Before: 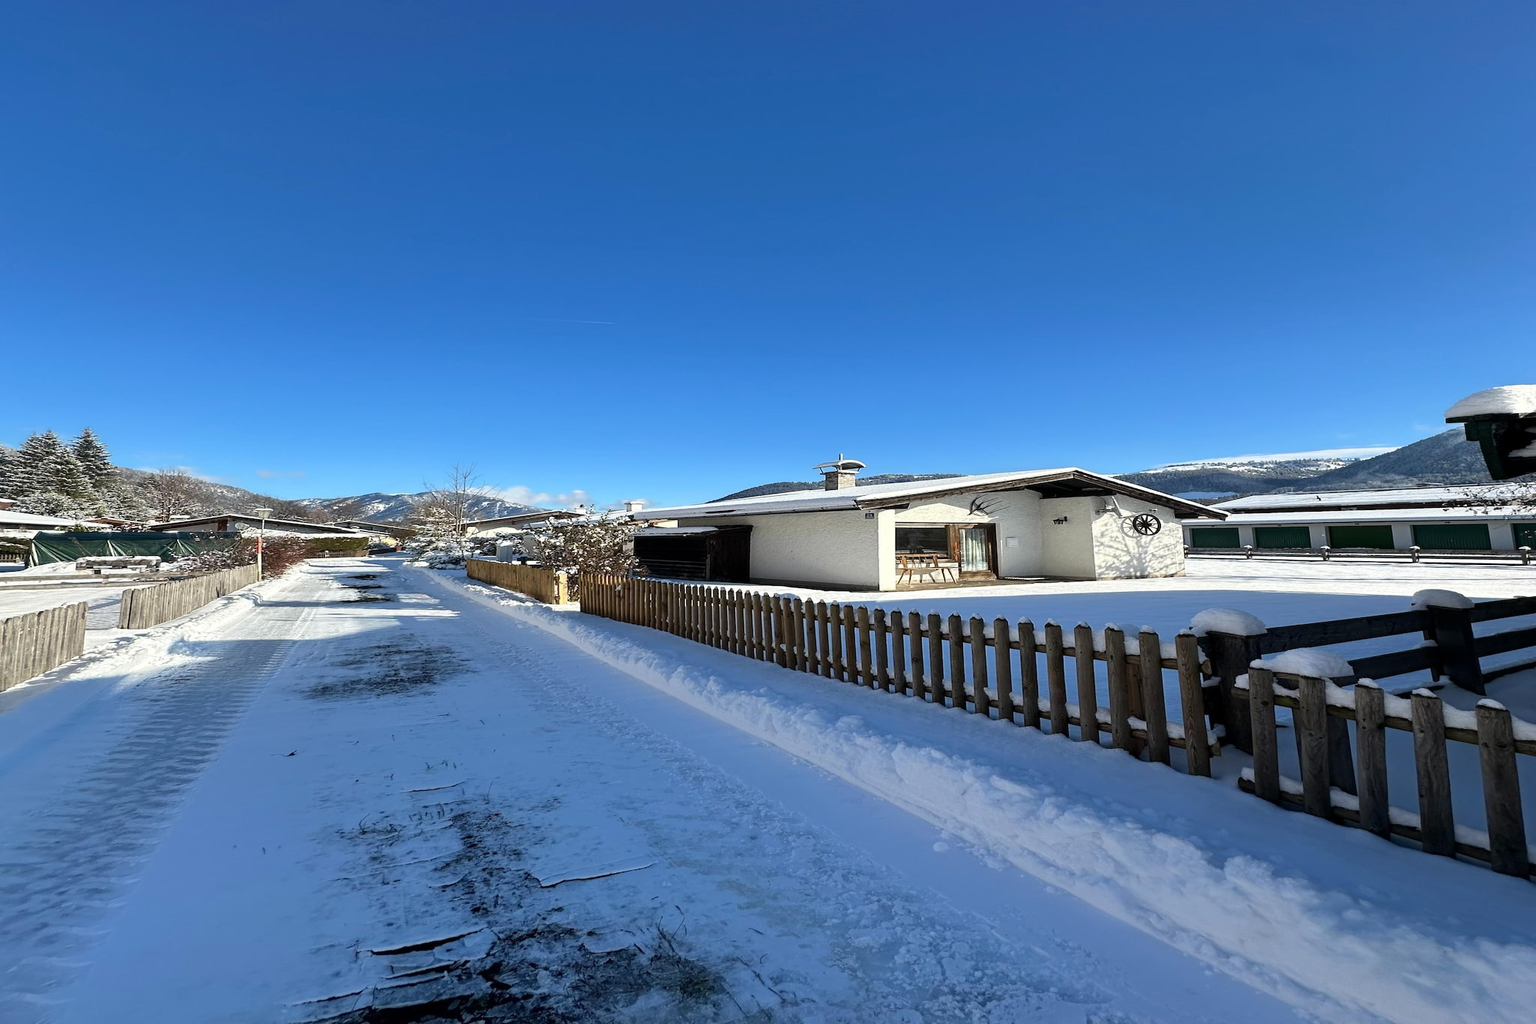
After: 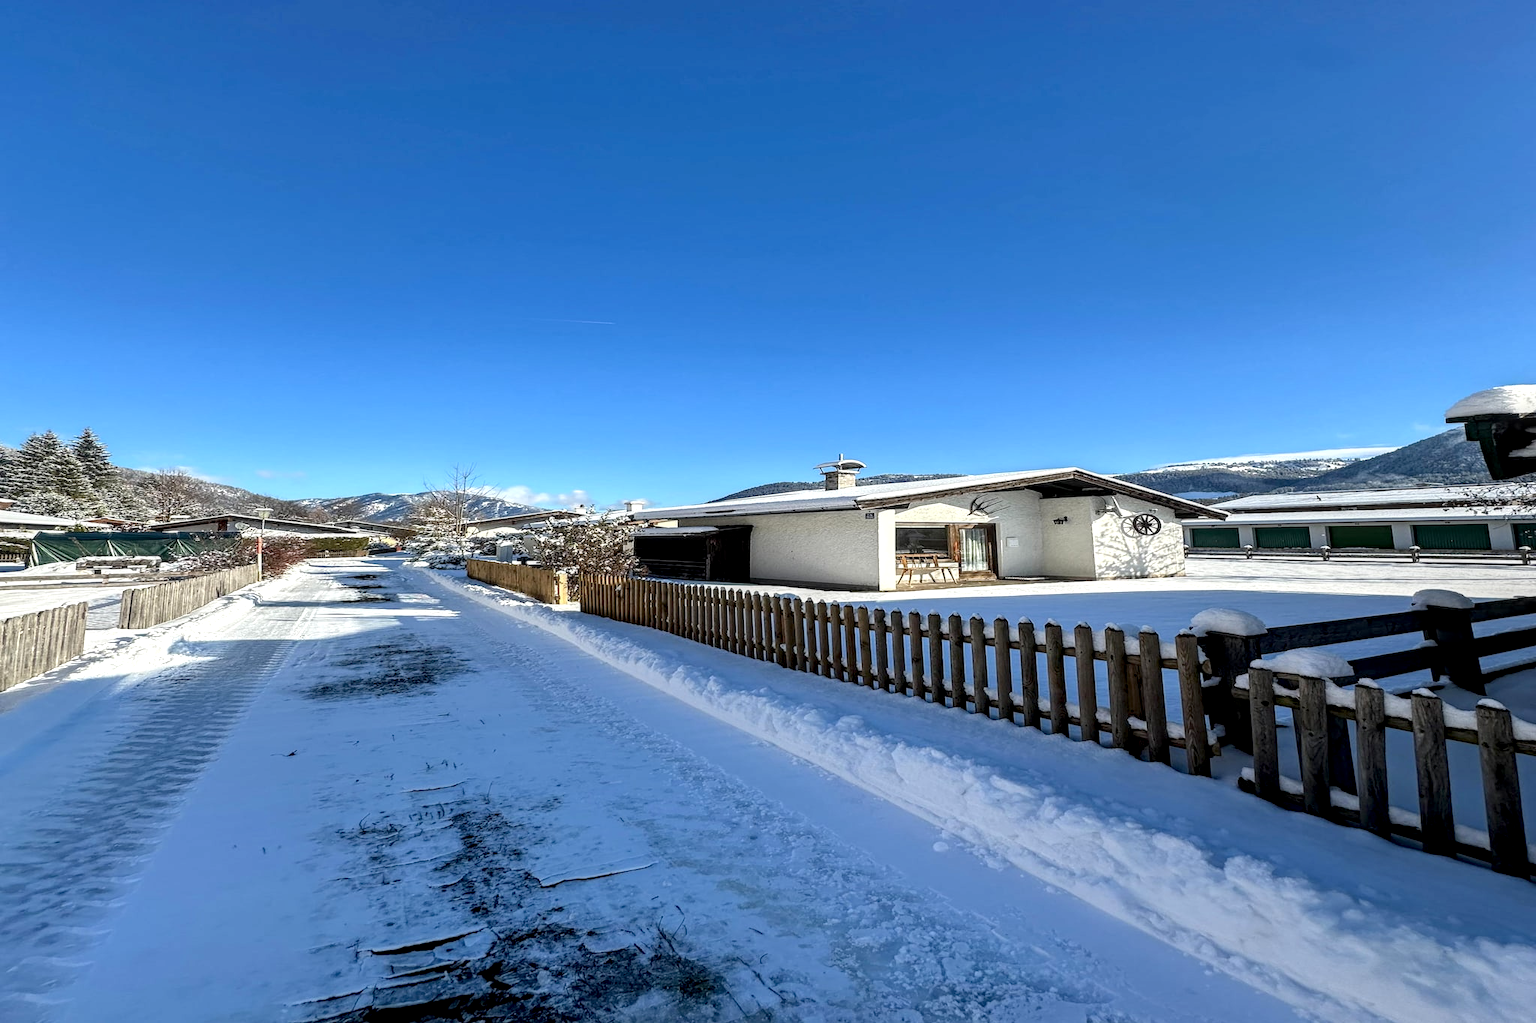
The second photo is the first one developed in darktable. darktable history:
local contrast: highlights 22%, detail 150%
levels: levels [0, 0.478, 1]
